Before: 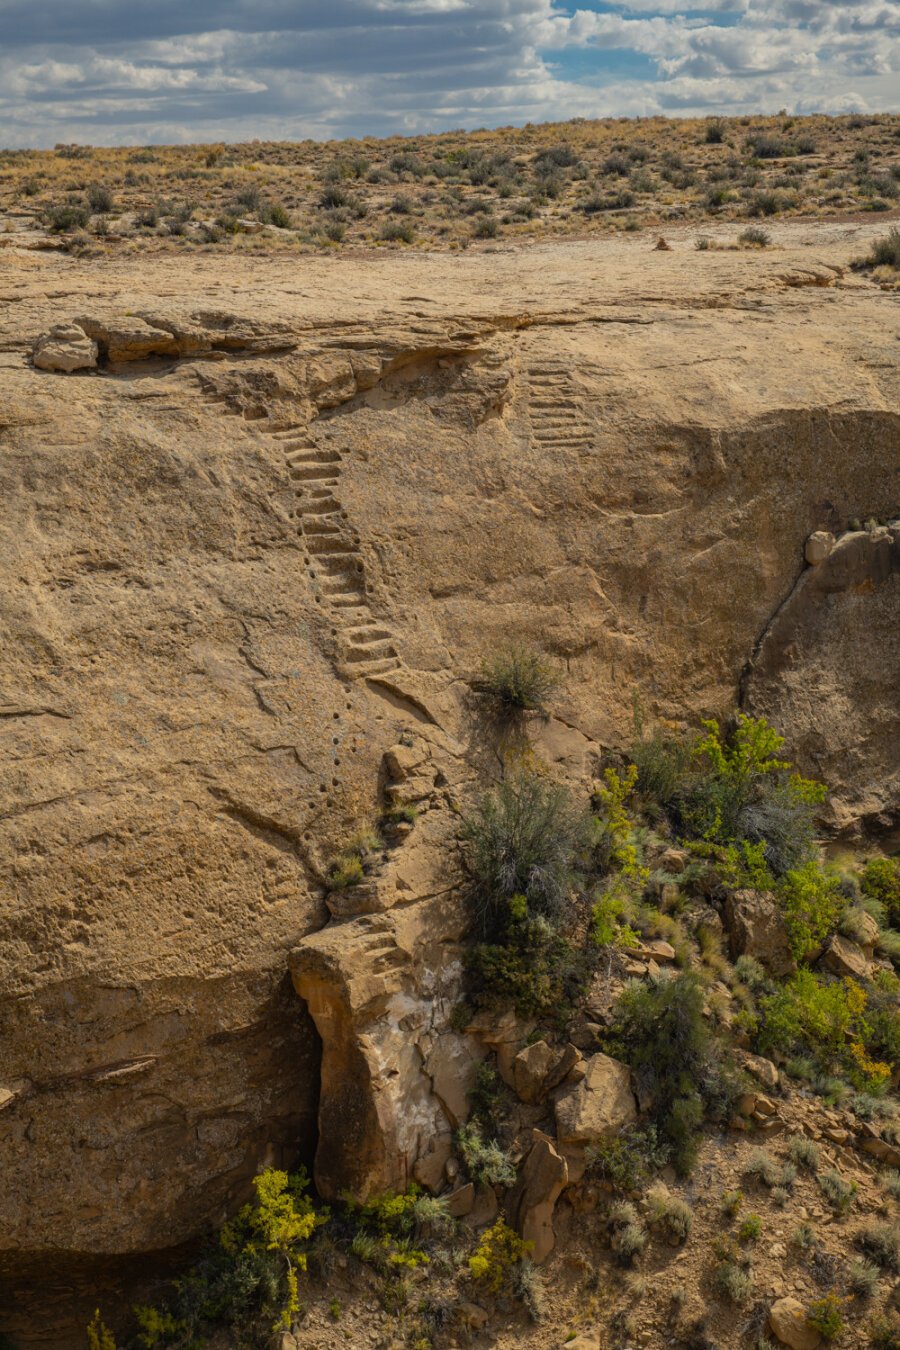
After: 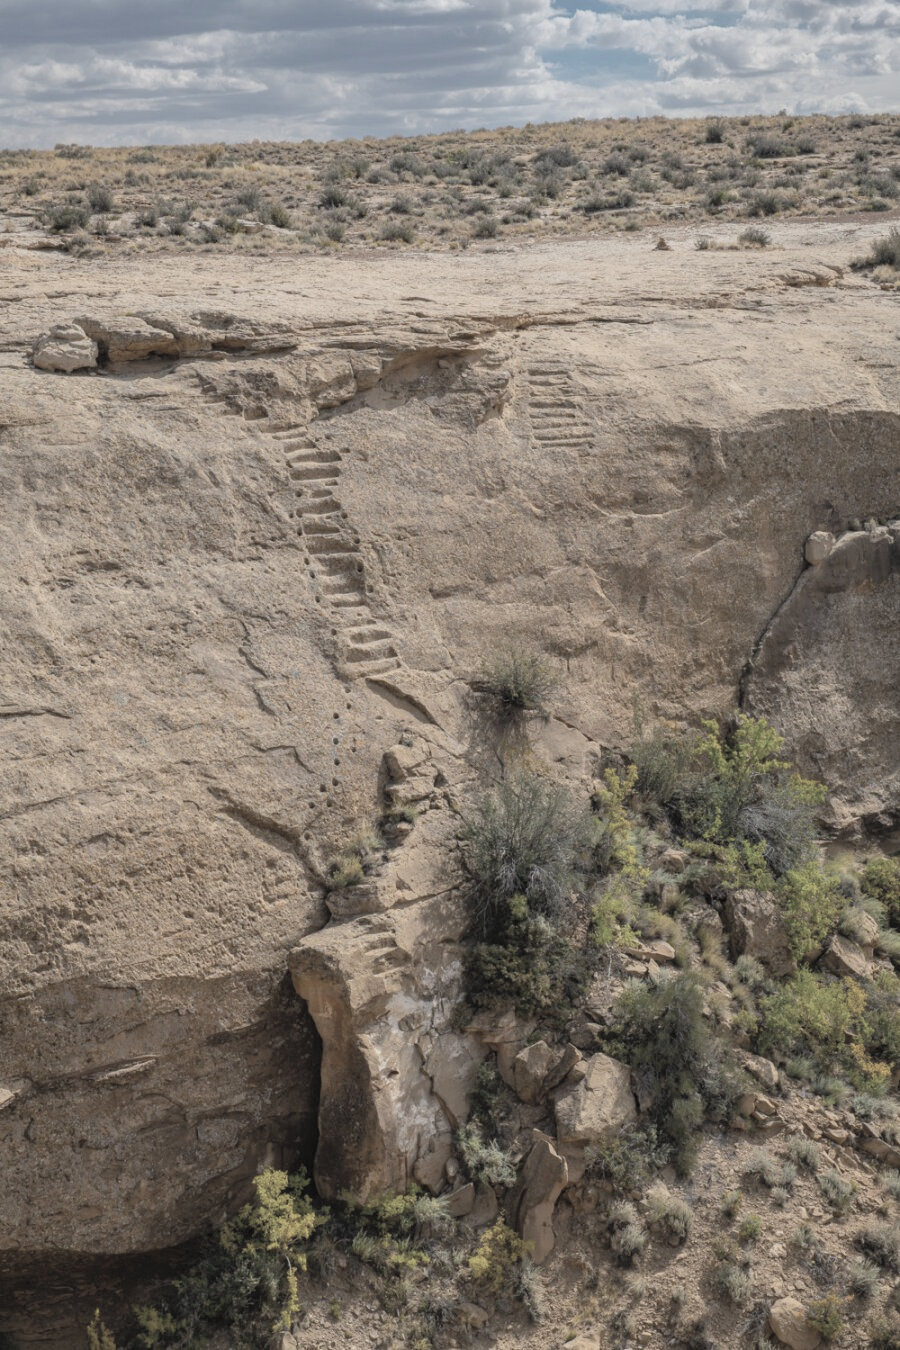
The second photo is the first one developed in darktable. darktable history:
color calibration: illuminant as shot in camera, x 0.358, y 0.373, temperature 4628.91 K
contrast brightness saturation: brightness 0.182, saturation -0.51
